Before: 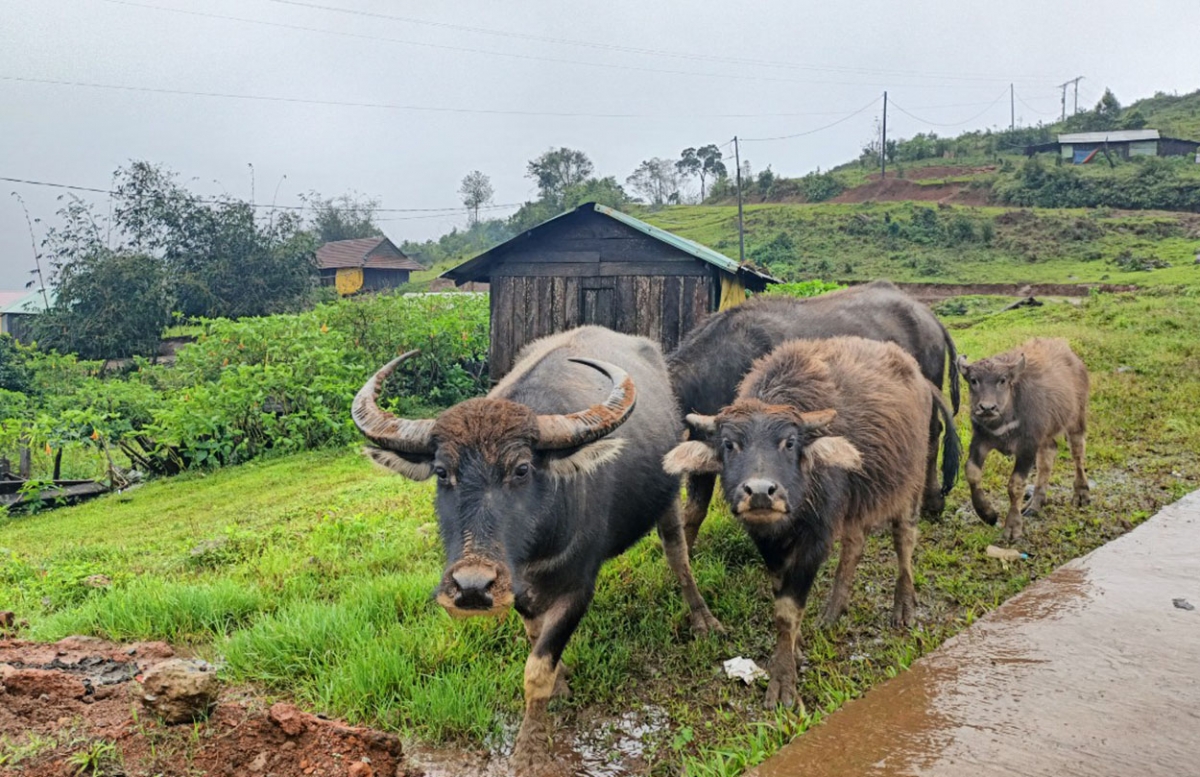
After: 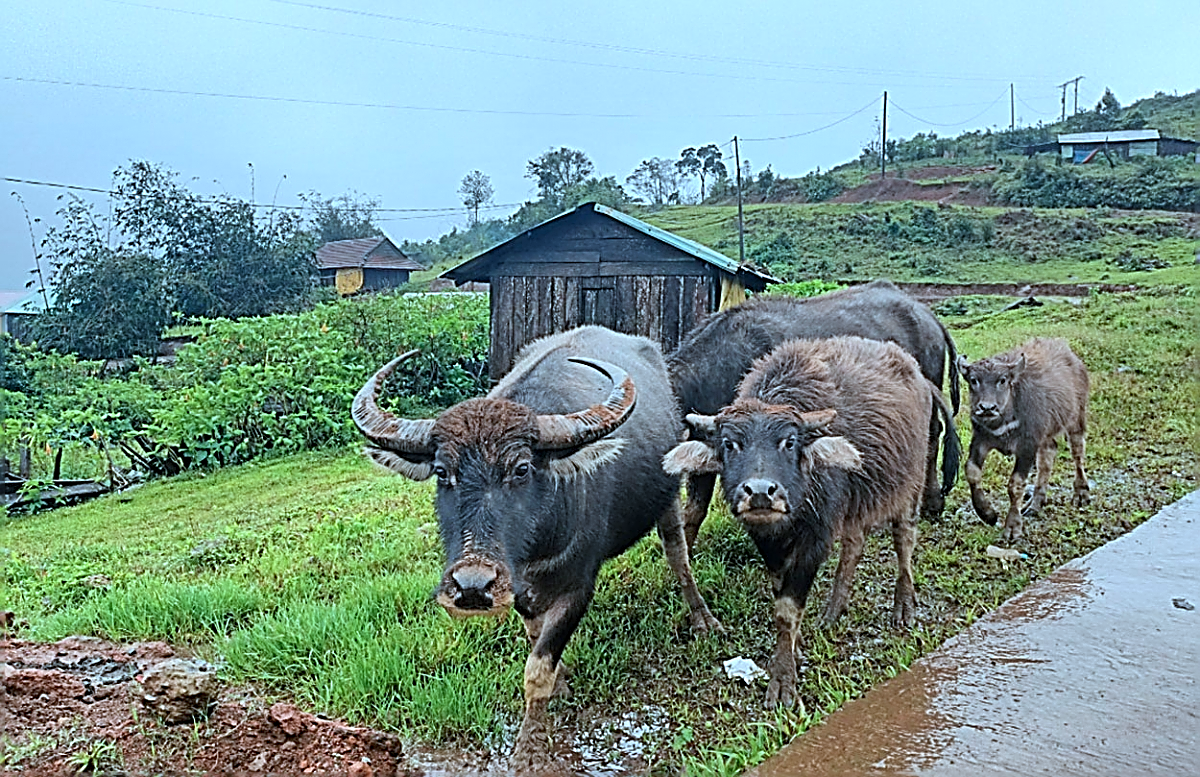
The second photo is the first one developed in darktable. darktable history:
sharpen: amount 1.862
color correction: highlights a* -9.31, highlights b* -22.65
